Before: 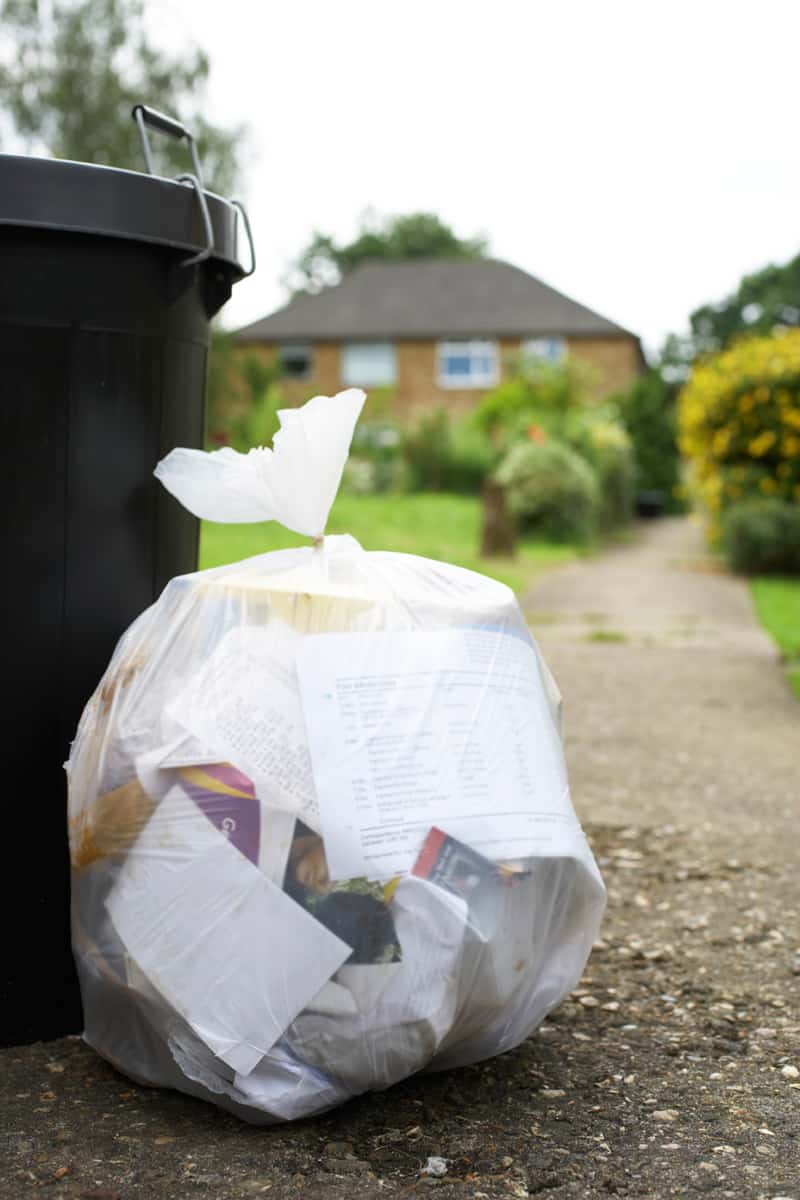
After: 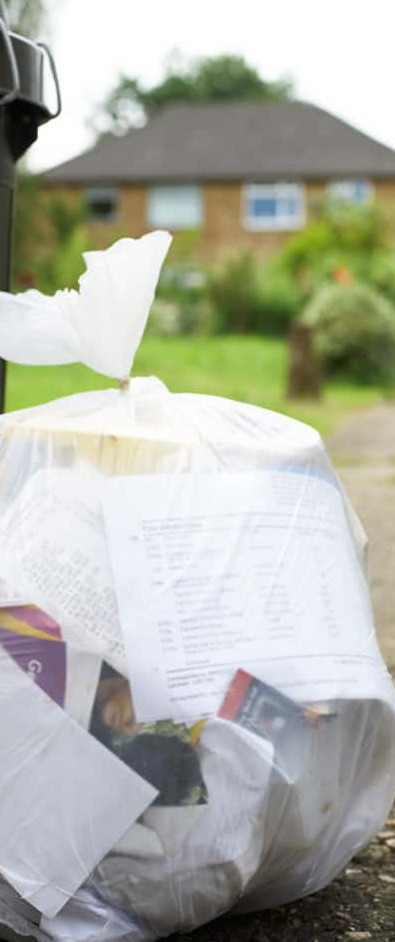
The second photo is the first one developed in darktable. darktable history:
crop and rotate: angle 0.02°, left 24.353%, top 13.219%, right 26.156%, bottom 8.224%
white balance: emerald 1
